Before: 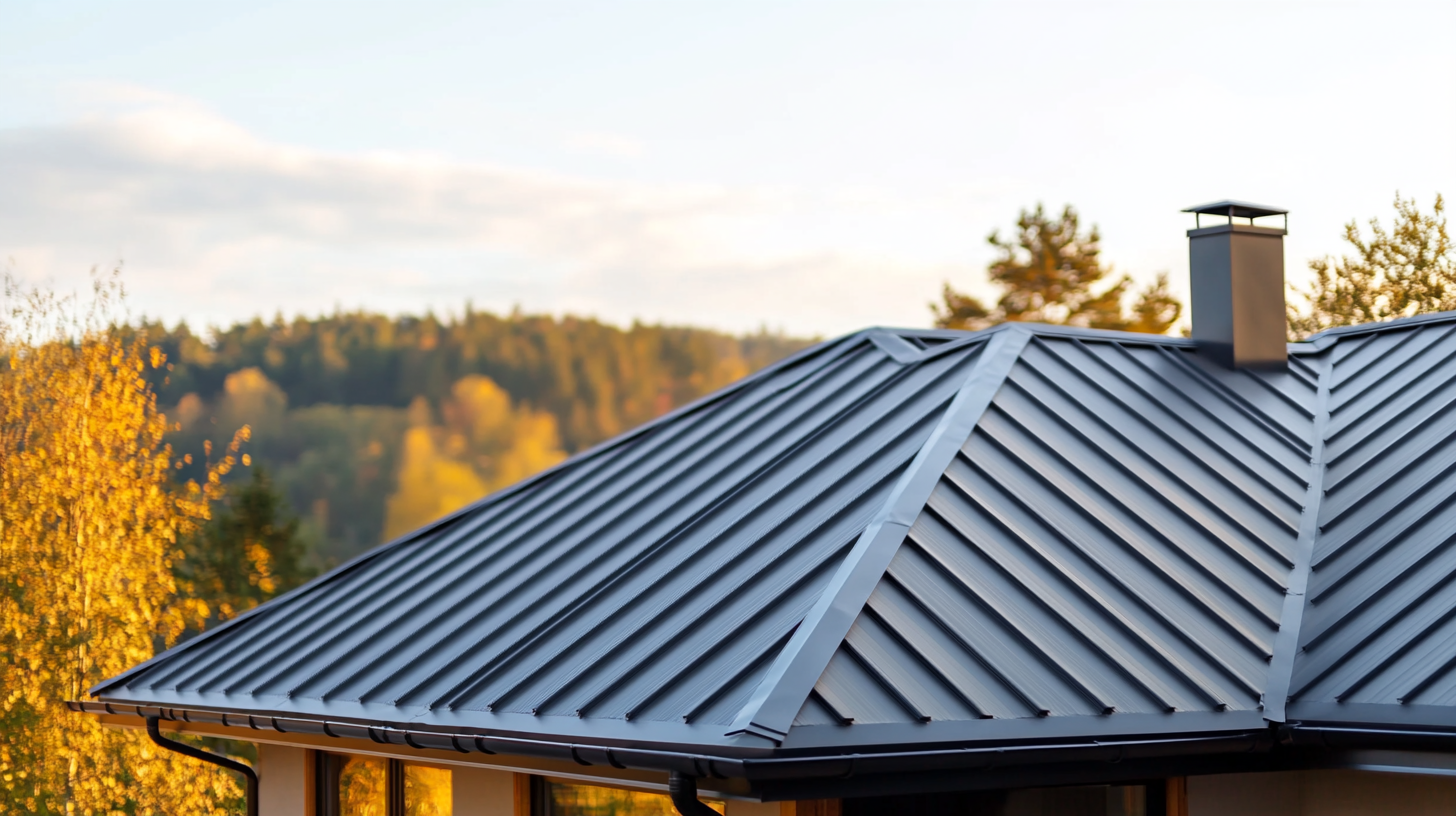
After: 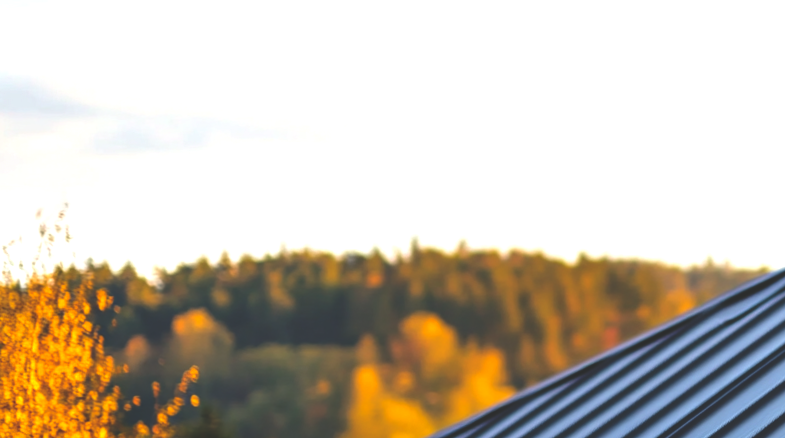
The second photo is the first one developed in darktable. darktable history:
tone equalizer: -8 EV -0.417 EV, -7 EV -0.389 EV, -6 EV -0.333 EV, -5 EV -0.222 EV, -3 EV 0.222 EV, -2 EV 0.333 EV, -1 EV 0.389 EV, +0 EV 0.417 EV, edges refinement/feathering 500, mask exposure compensation -1.57 EV, preserve details no
crop and rotate: left 3.047%, top 7.509%, right 42.236%, bottom 37.598%
rotate and perspective: rotation -1°, crop left 0.011, crop right 0.989, crop top 0.025, crop bottom 0.975
color balance rgb: perceptual saturation grading › global saturation 20%, global vibrance 20%
local contrast: highlights 100%, shadows 100%, detail 120%, midtone range 0.2
rgb curve: curves: ch0 [(0, 0.186) (0.314, 0.284) (0.775, 0.708) (1, 1)], compensate middle gray true, preserve colors none
